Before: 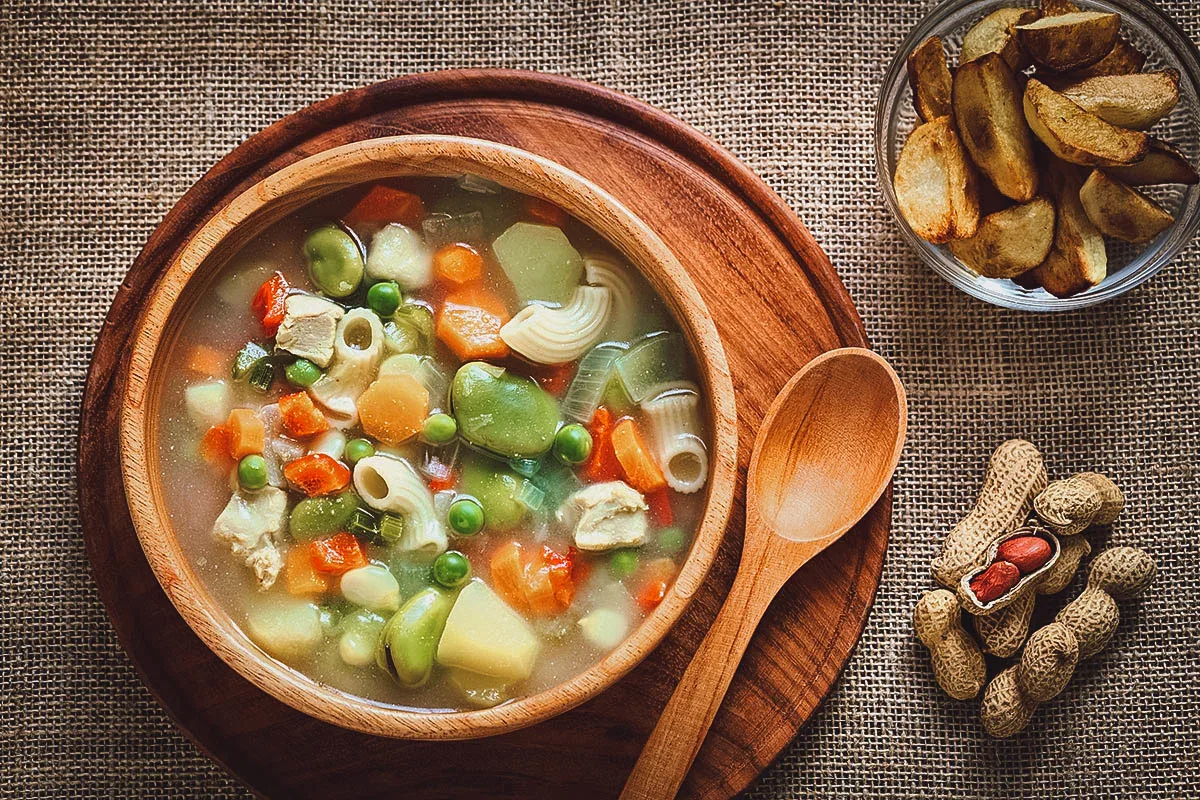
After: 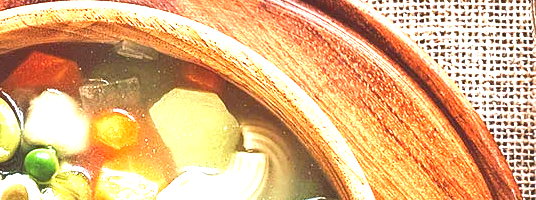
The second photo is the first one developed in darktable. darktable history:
crop: left 28.64%, top 16.832%, right 26.637%, bottom 58.055%
exposure: black level correction 0, exposure 1.7 EV, compensate exposure bias true, compensate highlight preservation false
